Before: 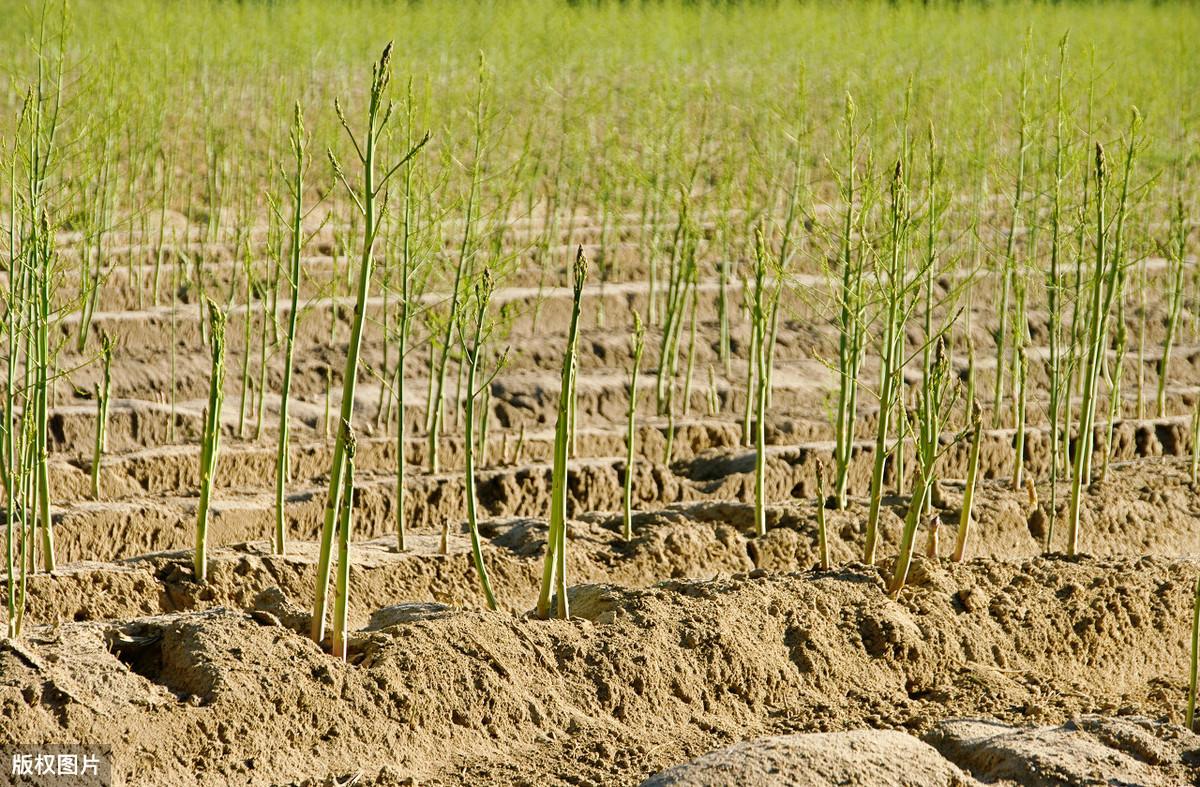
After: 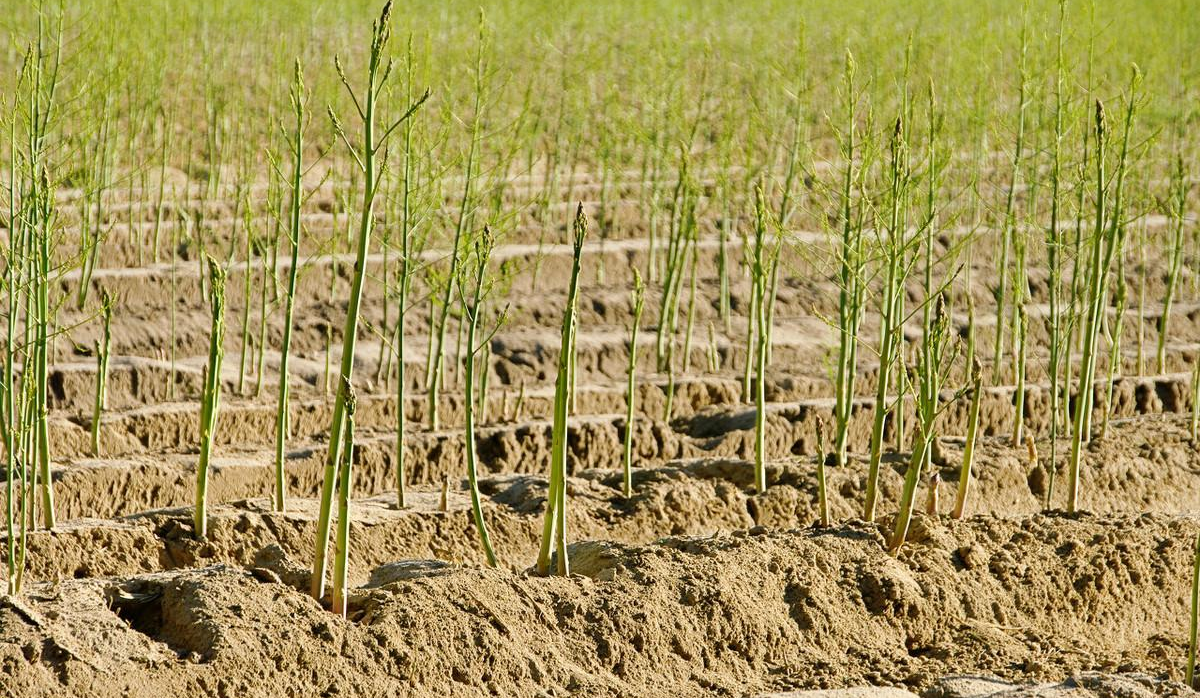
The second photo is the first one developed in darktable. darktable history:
crop and rotate: top 5.489%, bottom 5.766%
